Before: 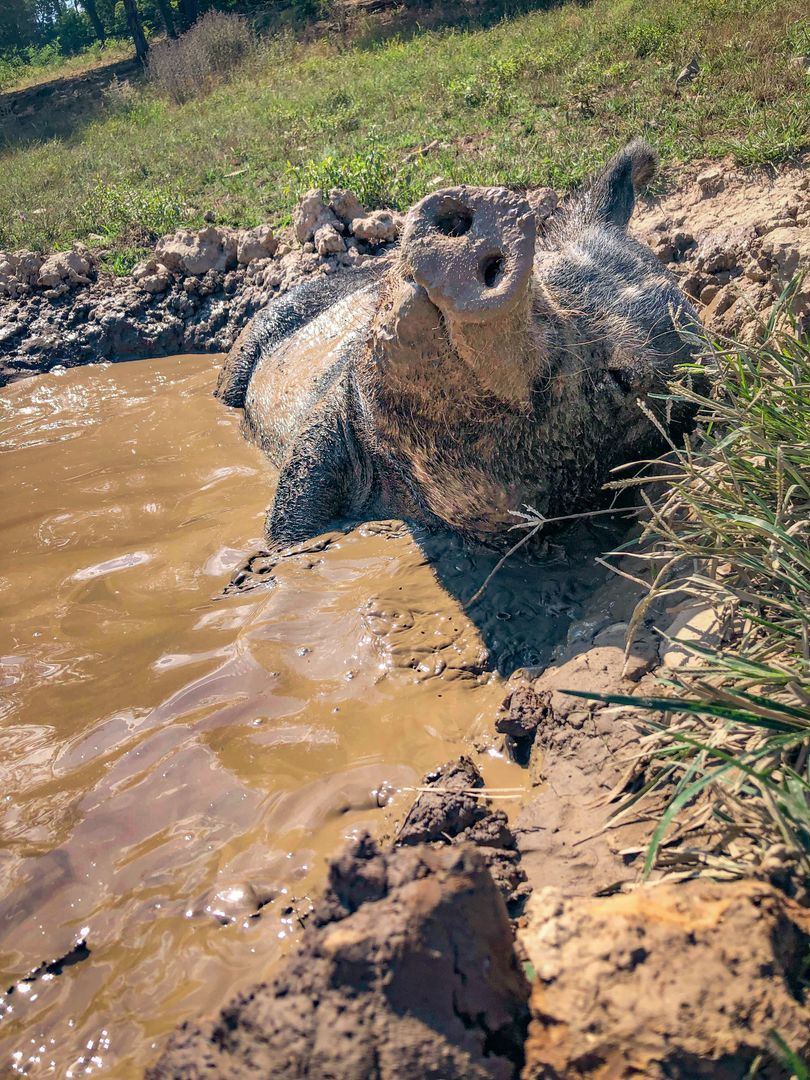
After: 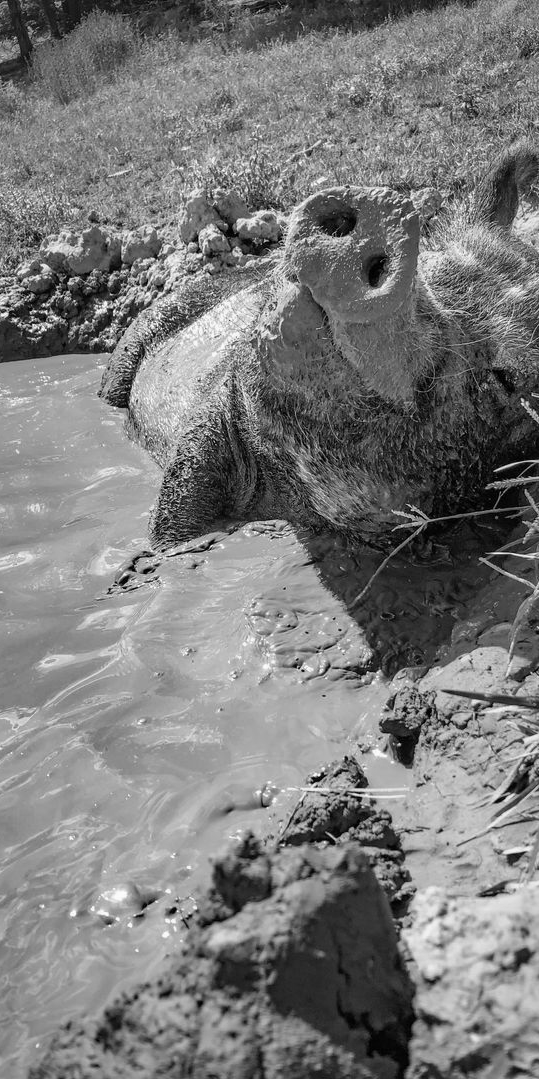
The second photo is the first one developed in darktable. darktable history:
monochrome: a 32, b 64, size 2.3
crop and rotate: left 14.385%, right 18.948%
